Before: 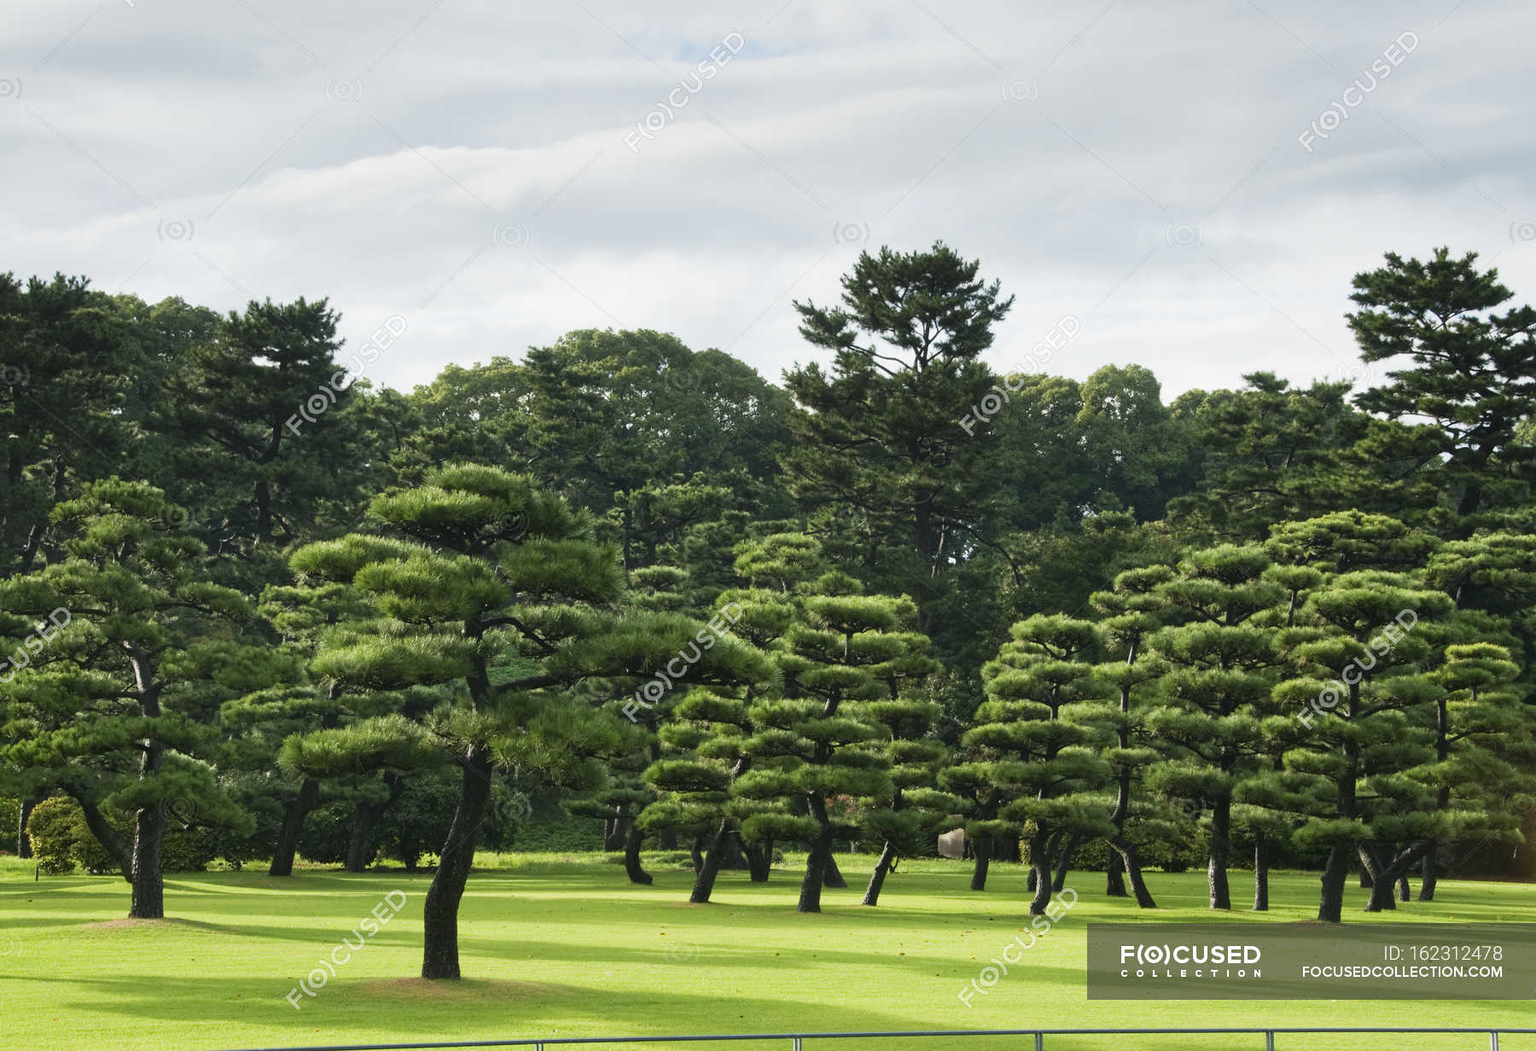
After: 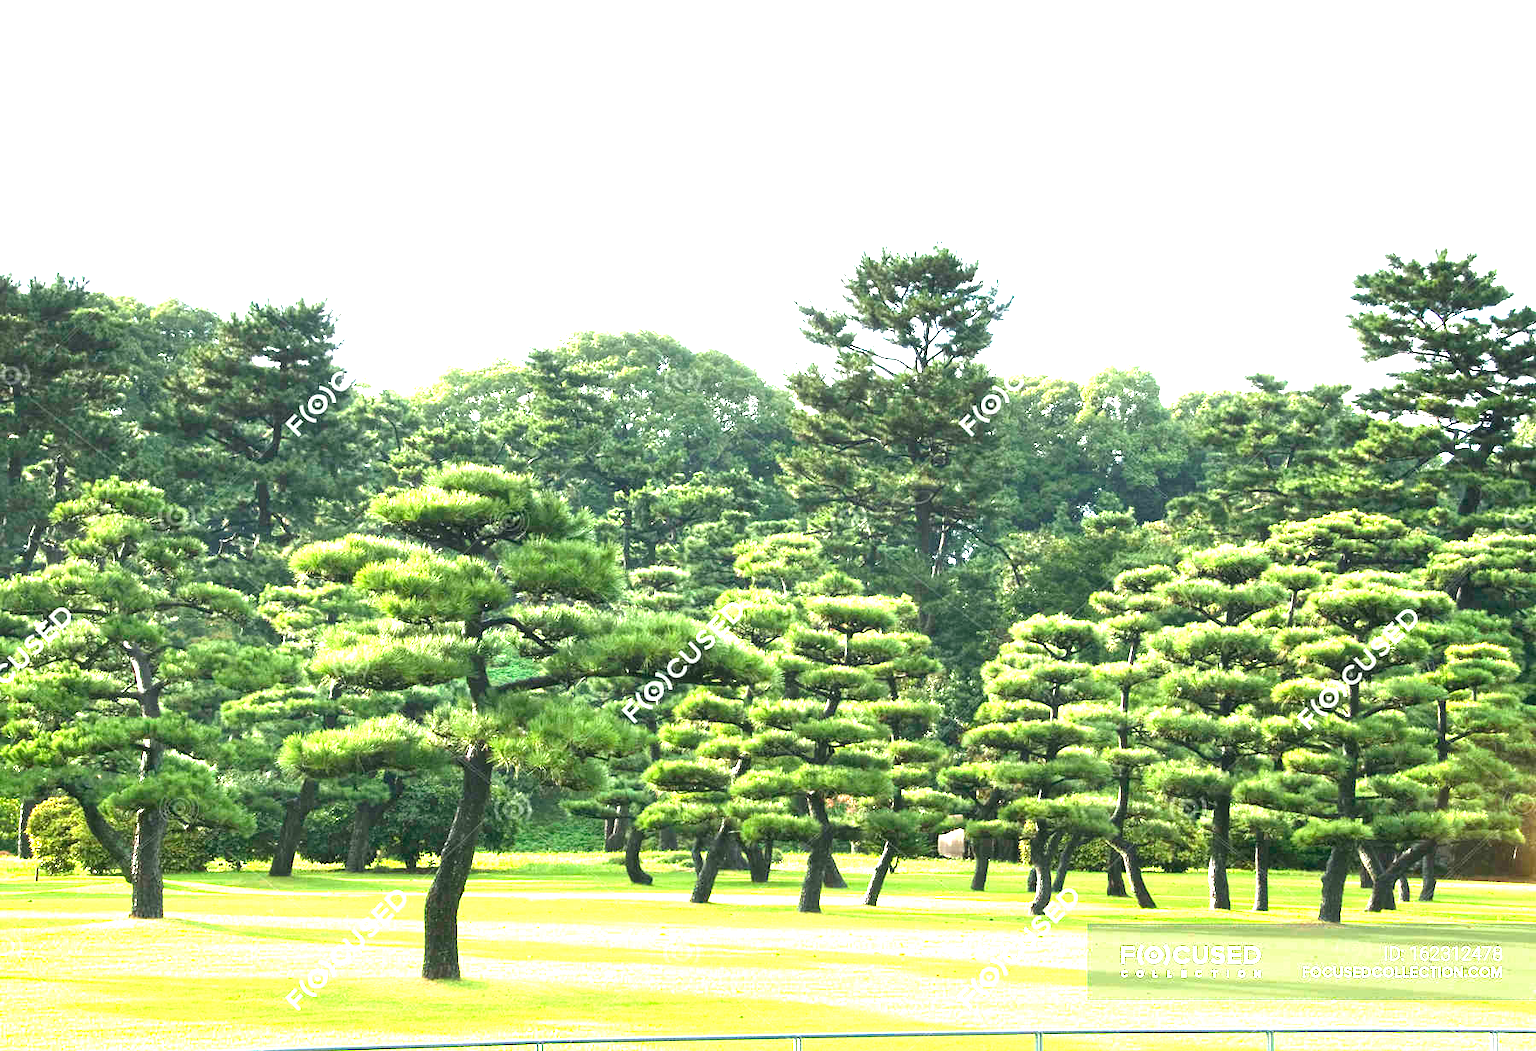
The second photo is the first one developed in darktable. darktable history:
exposure: black level correction 0, exposure 2.429 EV, compensate highlight preservation false
